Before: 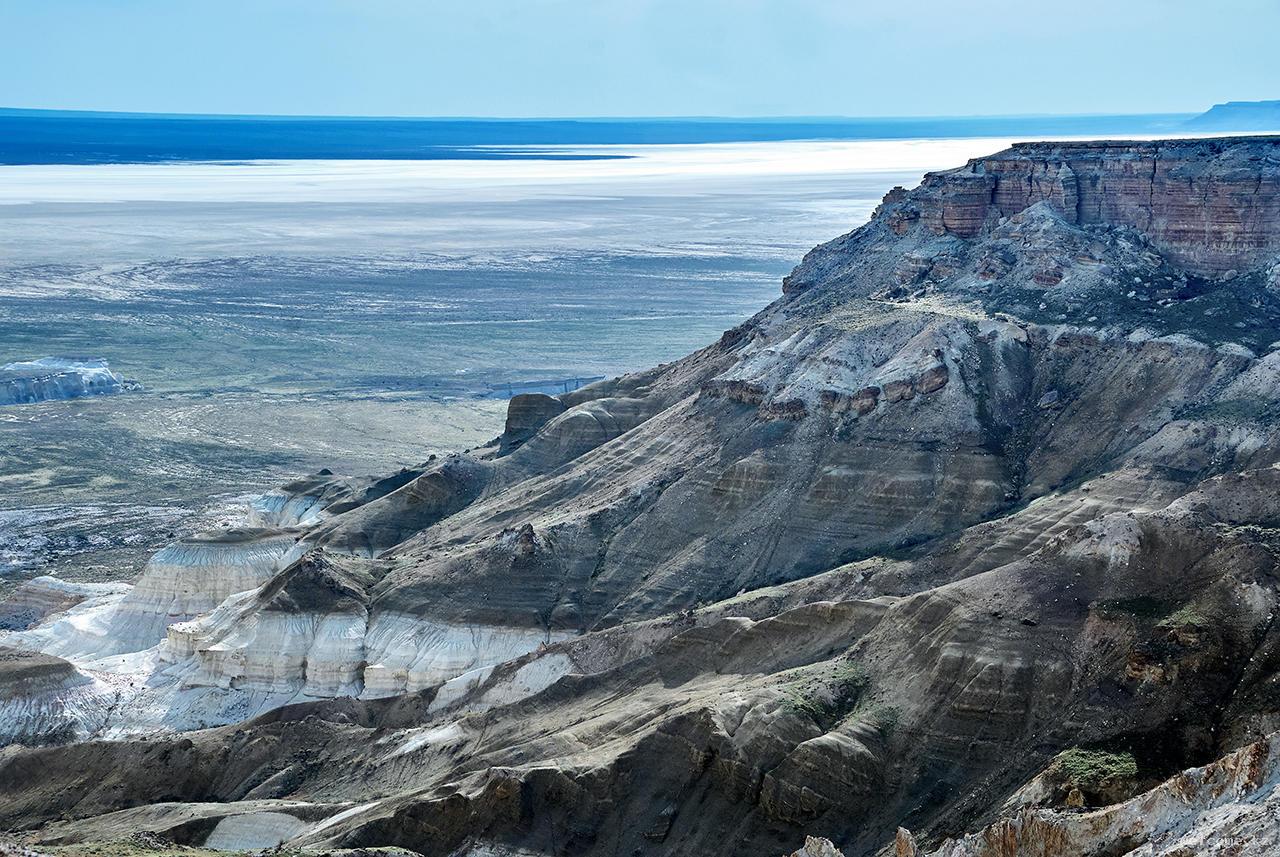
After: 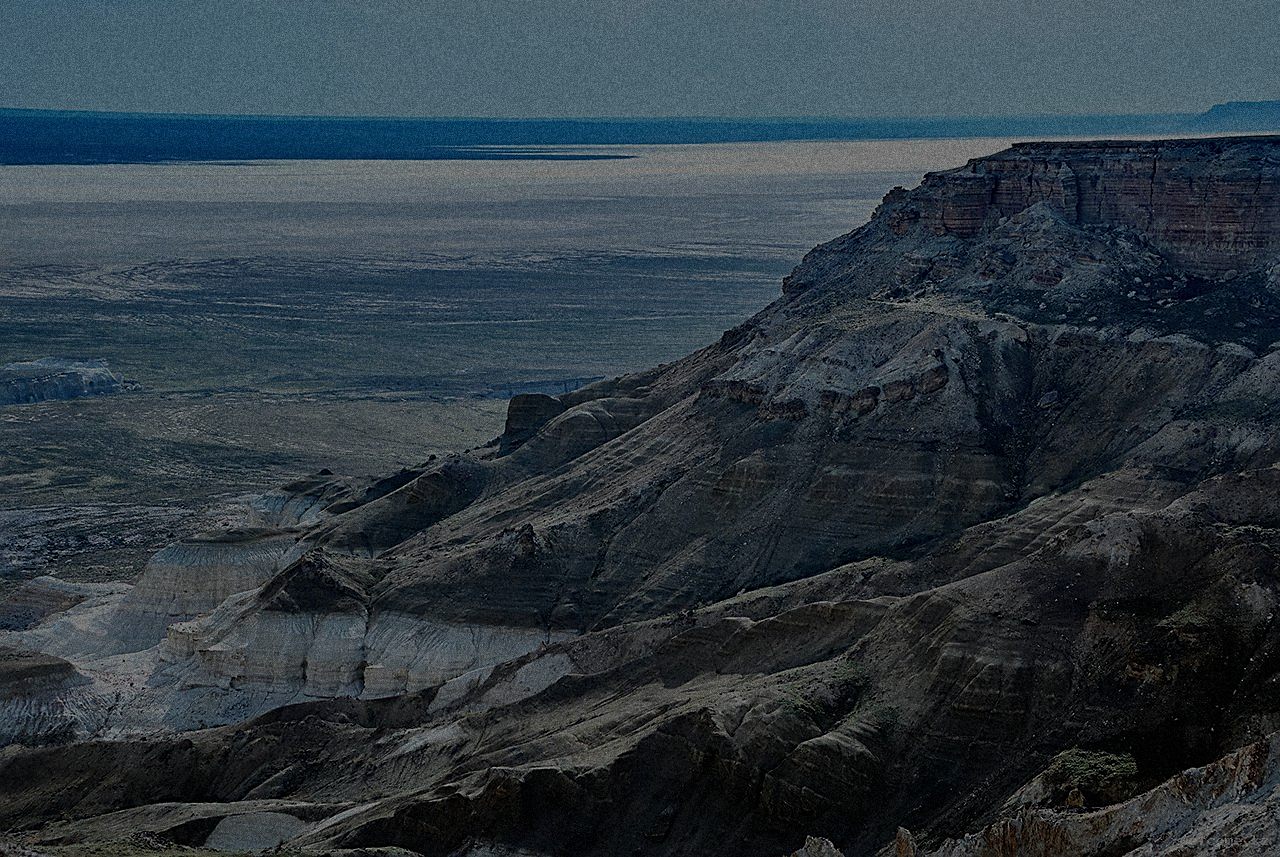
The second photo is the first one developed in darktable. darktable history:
grain: coarseness 14.49 ISO, strength 48.04%, mid-tones bias 35%
sharpen: on, module defaults
exposure: exposure -2.446 EV, compensate highlight preservation false
